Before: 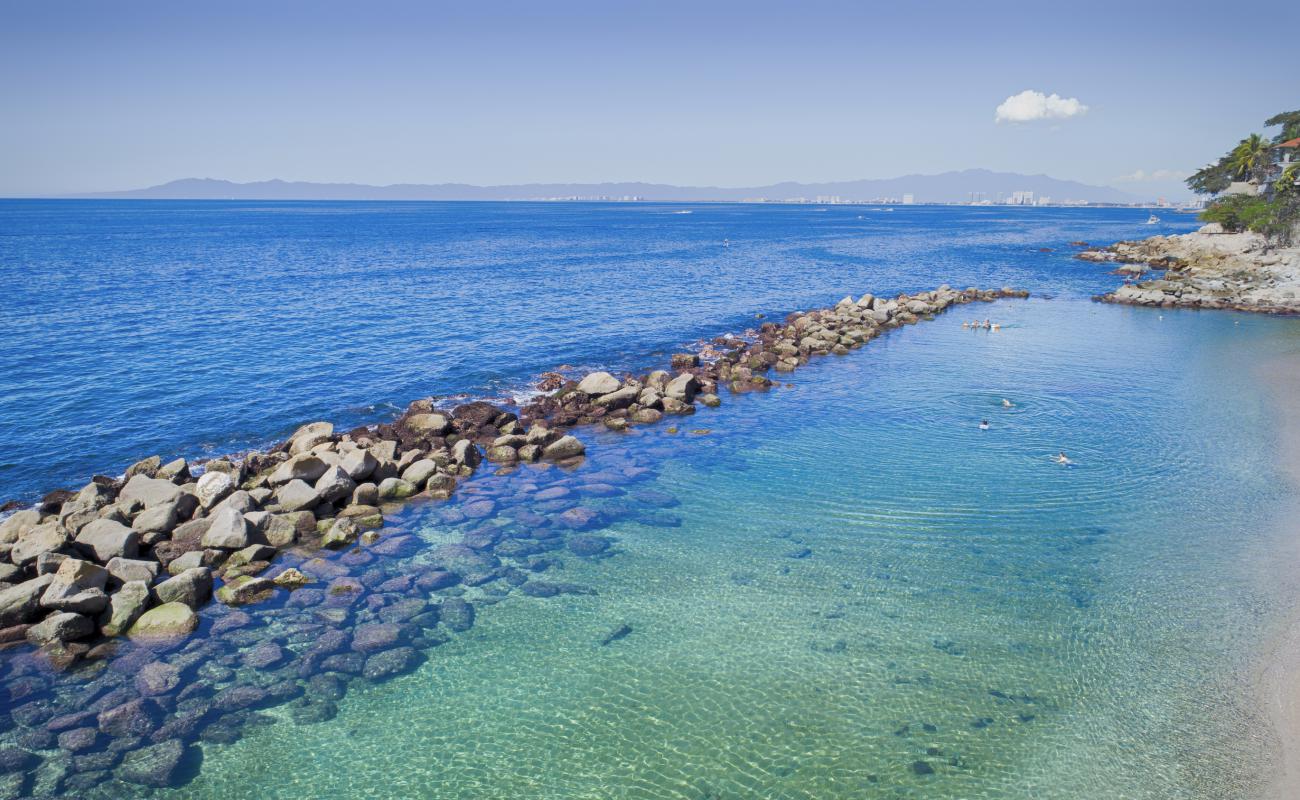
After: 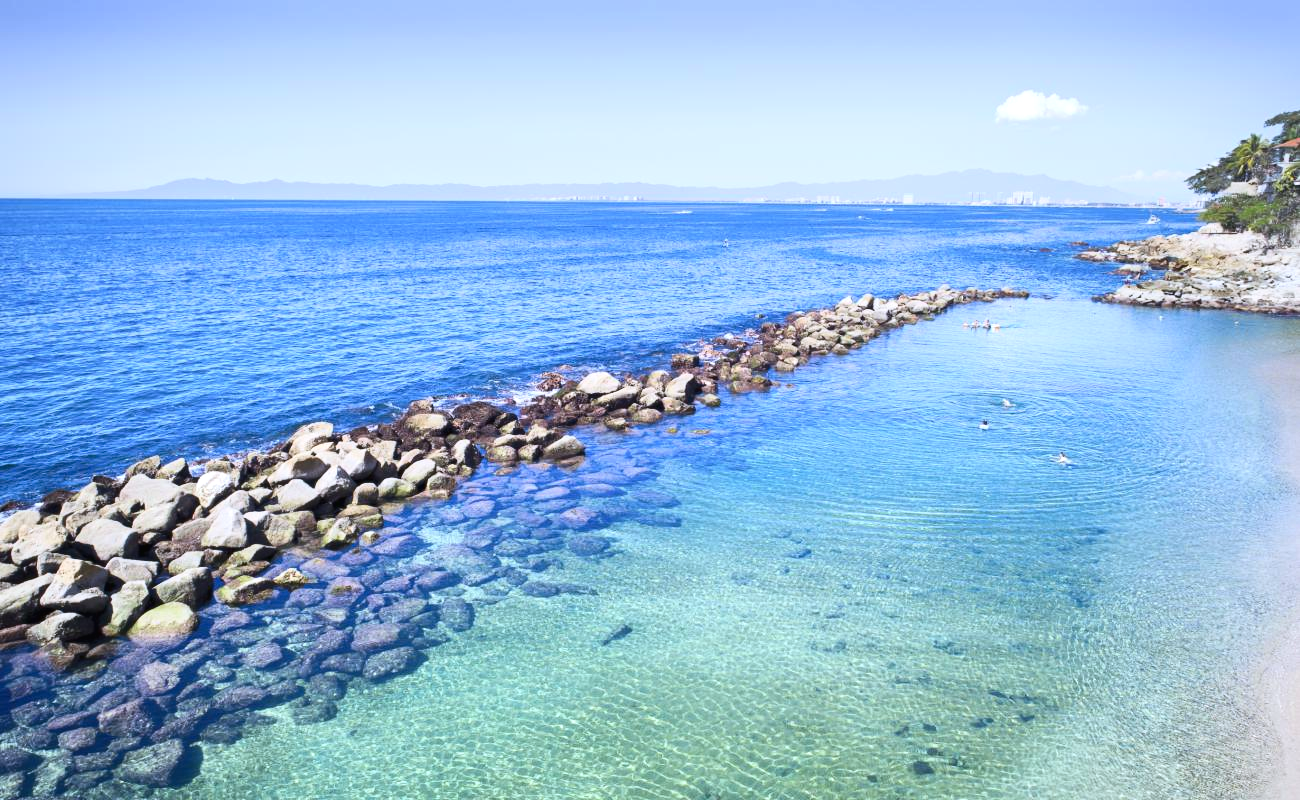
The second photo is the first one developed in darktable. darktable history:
contrast brightness saturation: contrast 0.22
exposure: black level correction -0.002, exposure 0.54 EV, compensate highlight preservation false
white balance: red 0.984, blue 1.059
